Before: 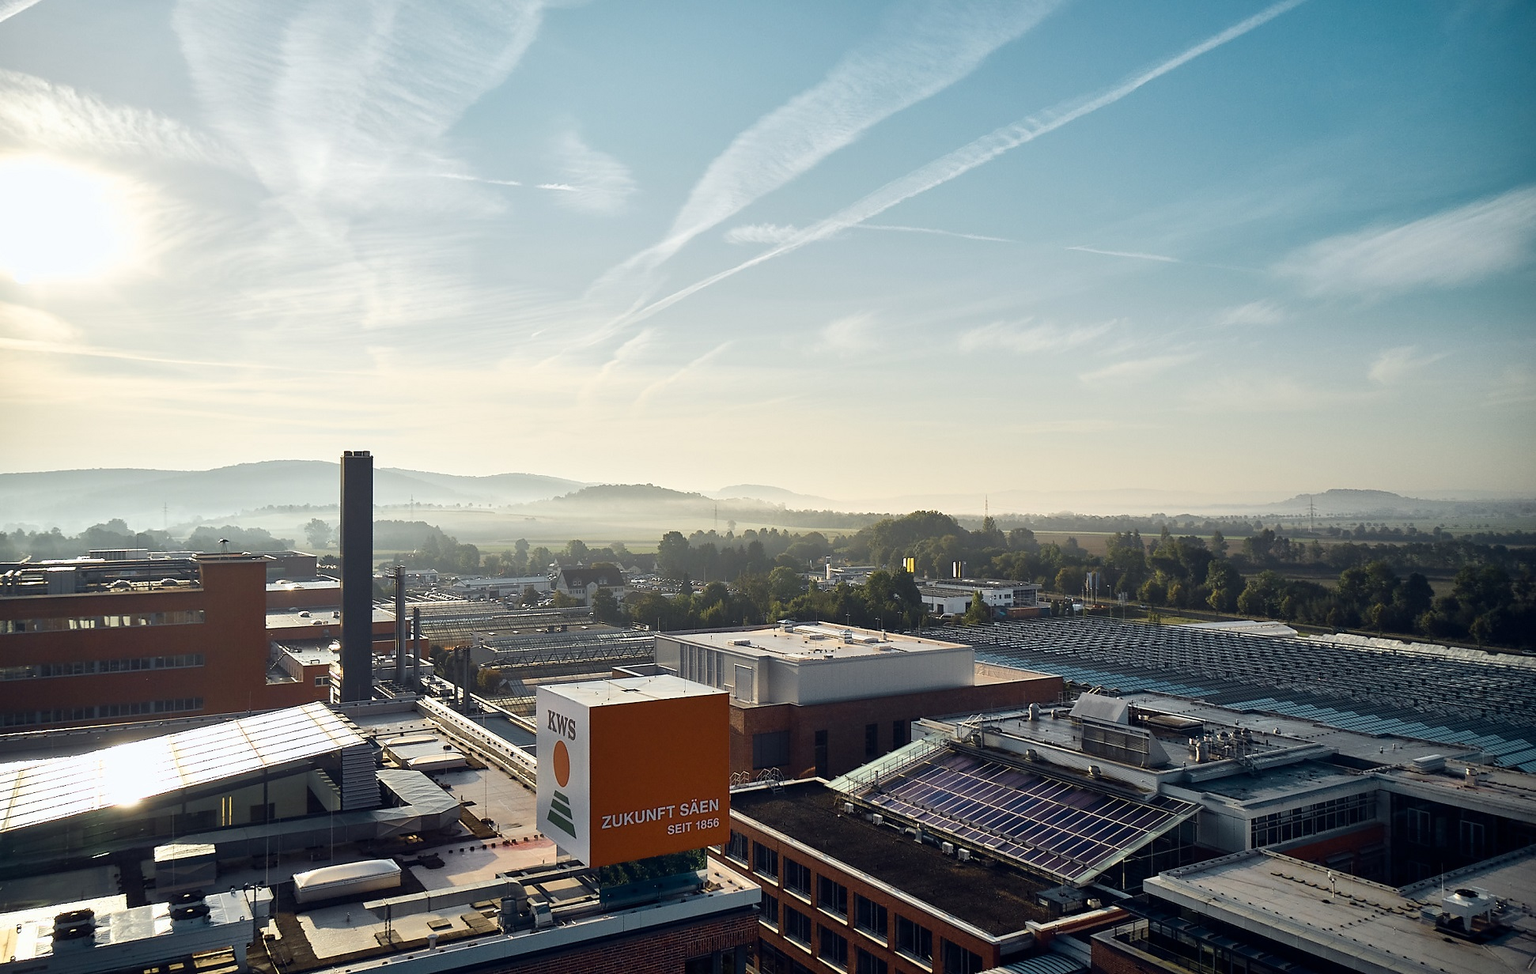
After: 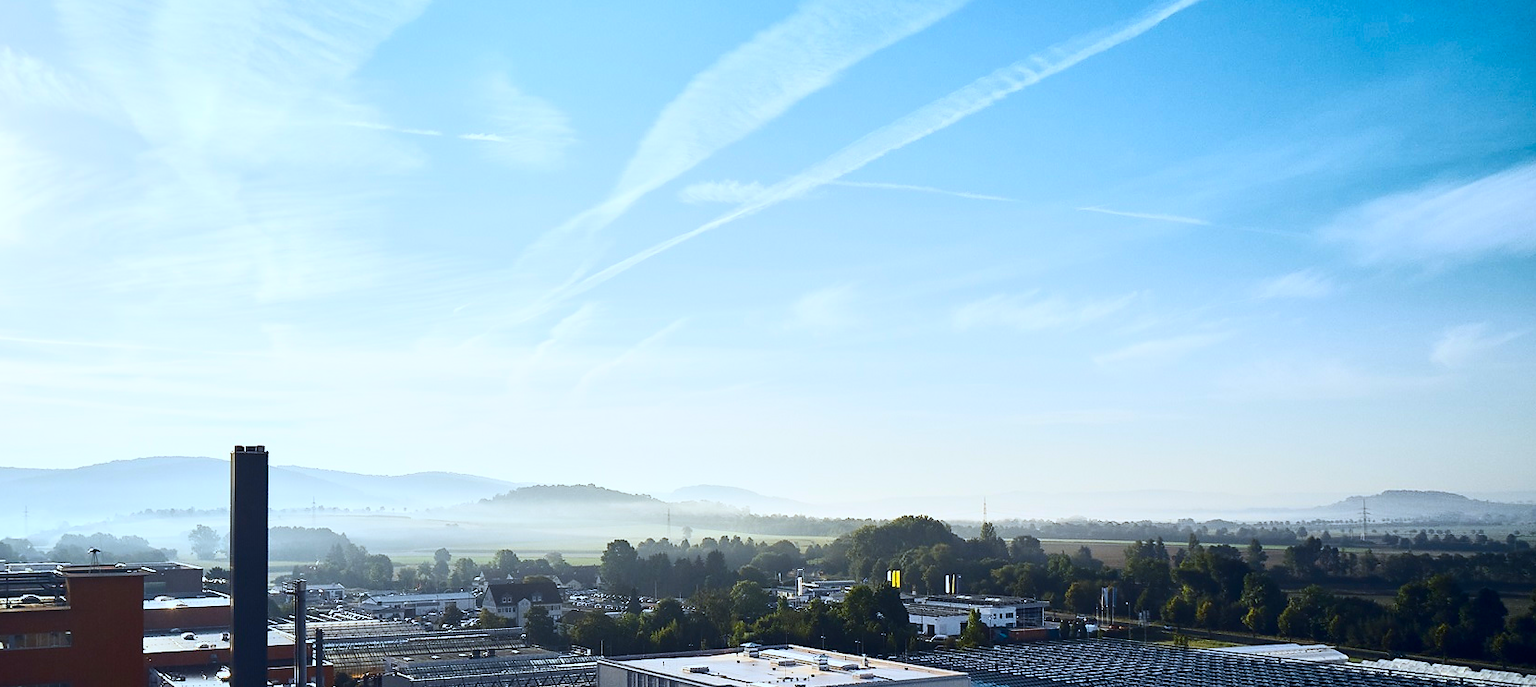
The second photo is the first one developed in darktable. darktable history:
contrast brightness saturation: contrast 0.28
crop and rotate: left 9.345%, top 7.22%, right 4.982%, bottom 32.331%
white balance: red 0.926, green 1.003, blue 1.133
color balance rgb: linear chroma grading › global chroma 15%, perceptual saturation grading › global saturation 30%
